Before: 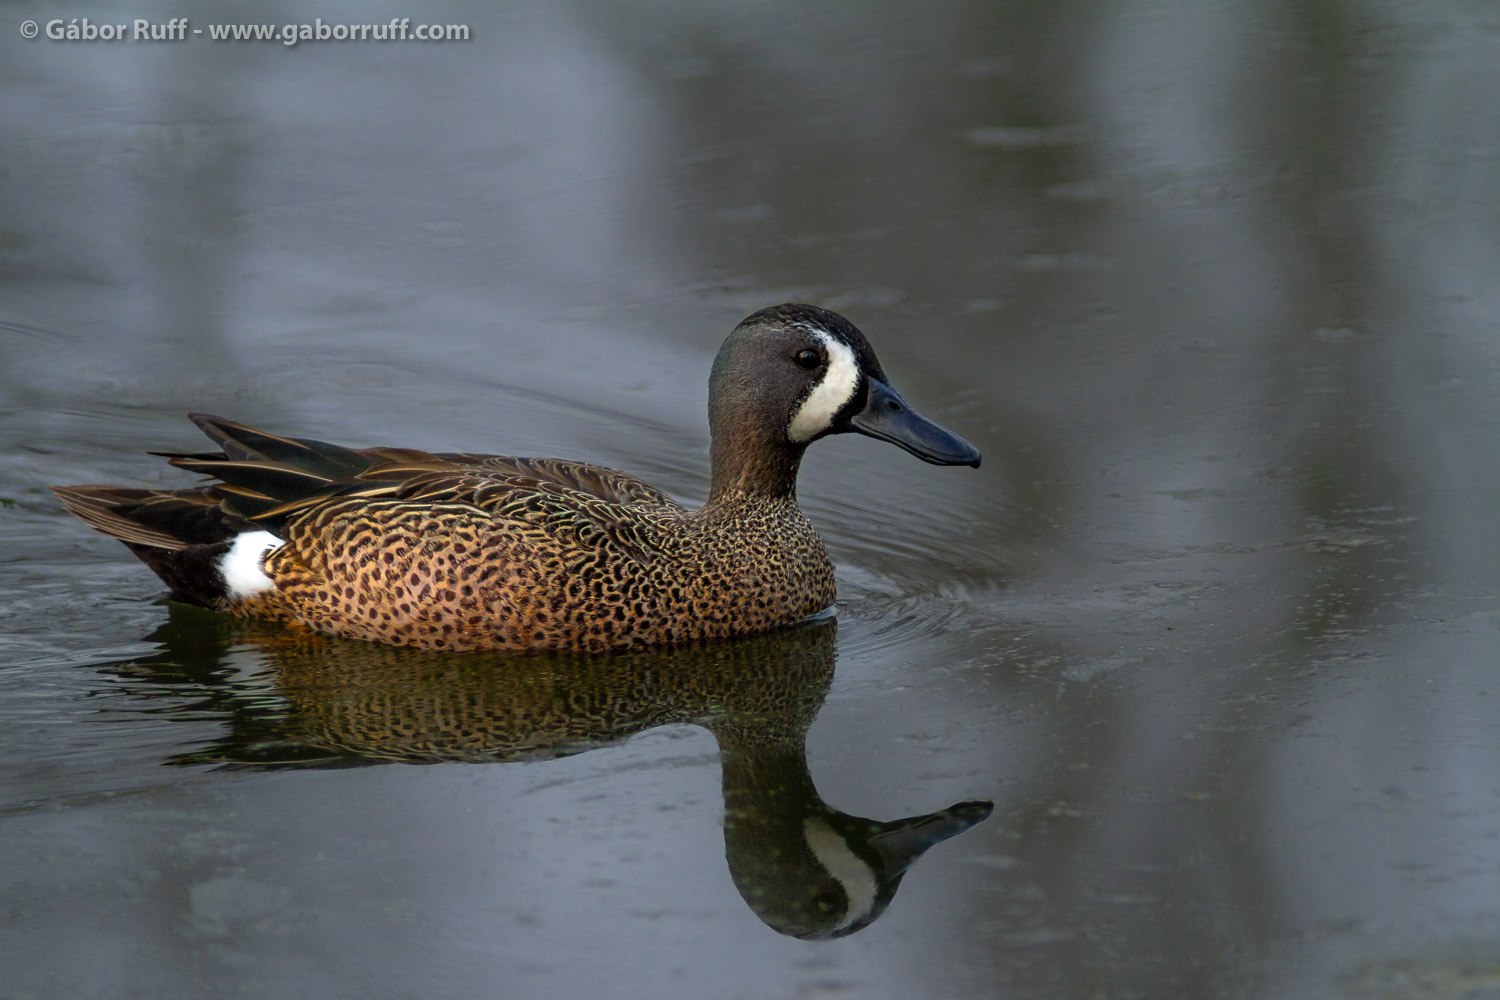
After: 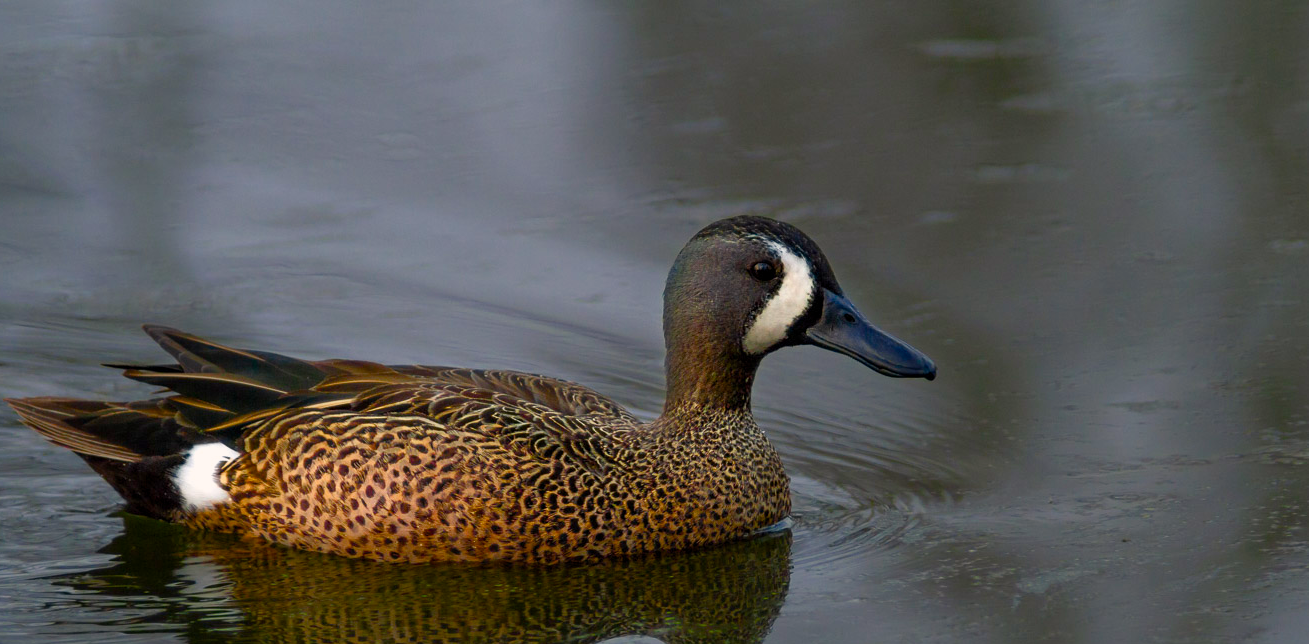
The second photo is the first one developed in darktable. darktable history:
crop: left 3.059%, top 8.882%, right 9.645%, bottom 26.711%
color balance rgb: highlights gain › chroma 1.631%, highlights gain › hue 55.41°, perceptual saturation grading › global saturation 20%, perceptual saturation grading › highlights -25.017%, perceptual saturation grading › shadows 49.743%, perceptual brilliance grading › global brilliance -0.776%, perceptual brilliance grading › highlights -0.635%, perceptual brilliance grading › mid-tones -1.955%, perceptual brilliance grading › shadows -0.523%
